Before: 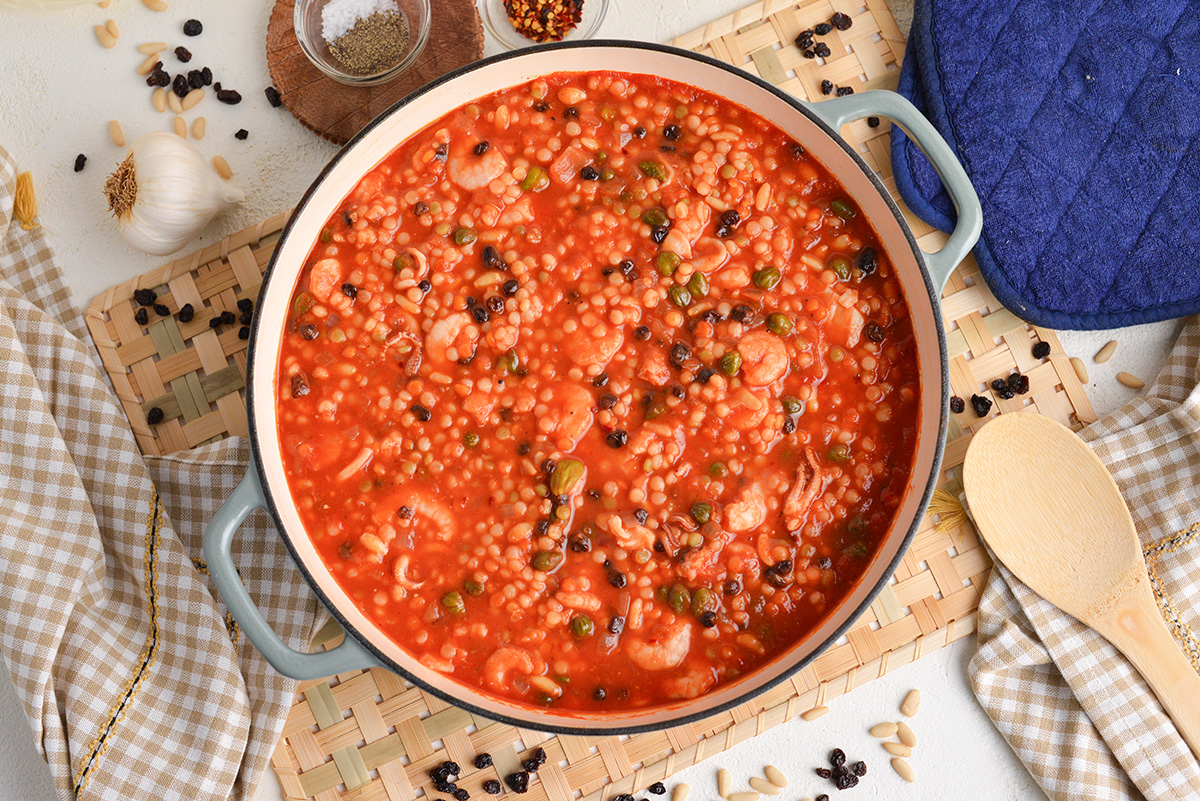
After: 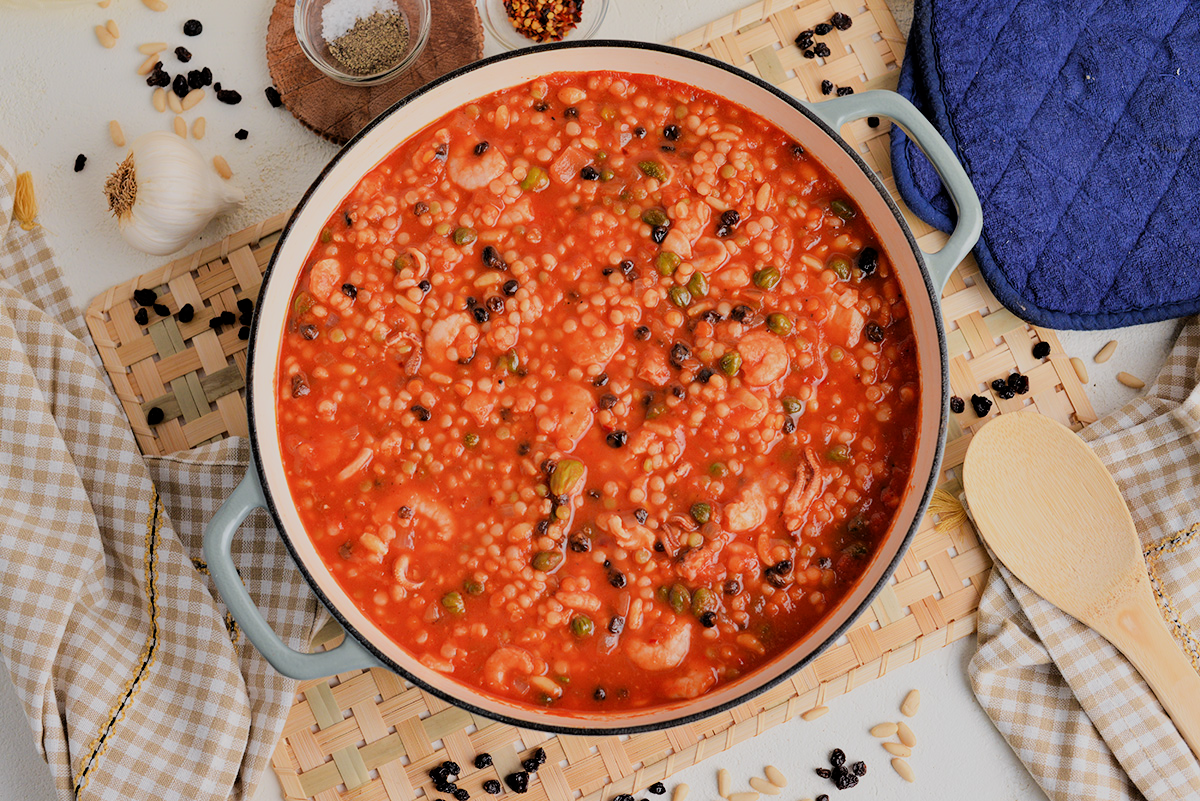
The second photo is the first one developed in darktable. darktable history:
filmic rgb: black relative exposure -4.55 EV, white relative exposure 4.76 EV, hardness 2.35, latitude 35.89%, contrast 1.049, highlights saturation mix 0.919%, shadows ↔ highlights balance 1.27%, color science v6 (2022)
